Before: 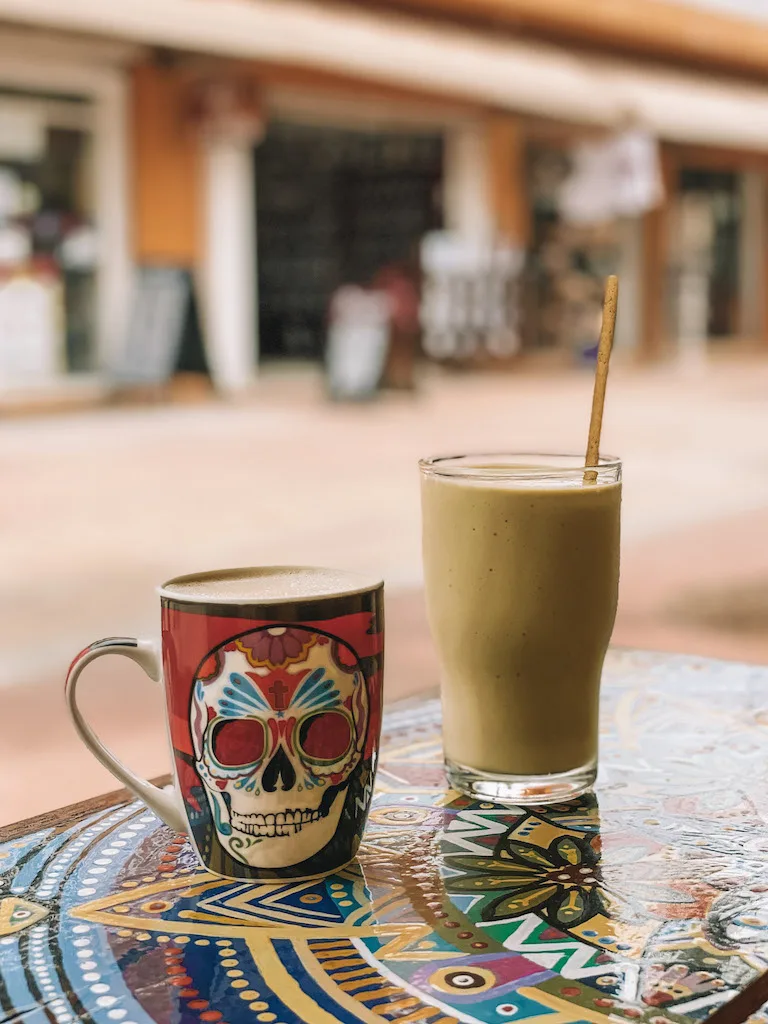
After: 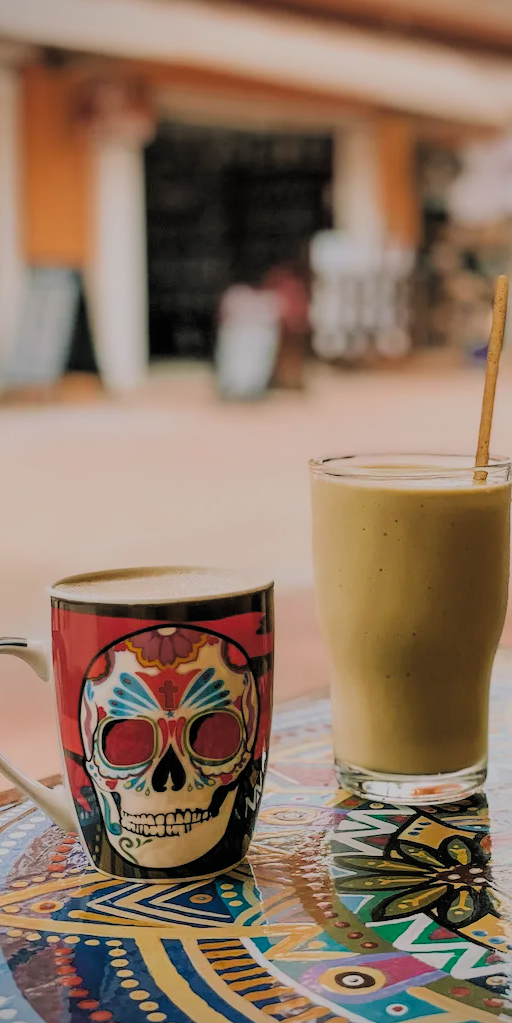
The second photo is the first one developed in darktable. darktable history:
crop and rotate: left 14.346%, right 18.948%
filmic rgb: black relative exposure -6.19 EV, white relative exposure 6.95 EV, hardness 2.24, color science v4 (2020)
vignetting: fall-off start 91.39%, brightness -0.626, saturation -0.678, unbound false
